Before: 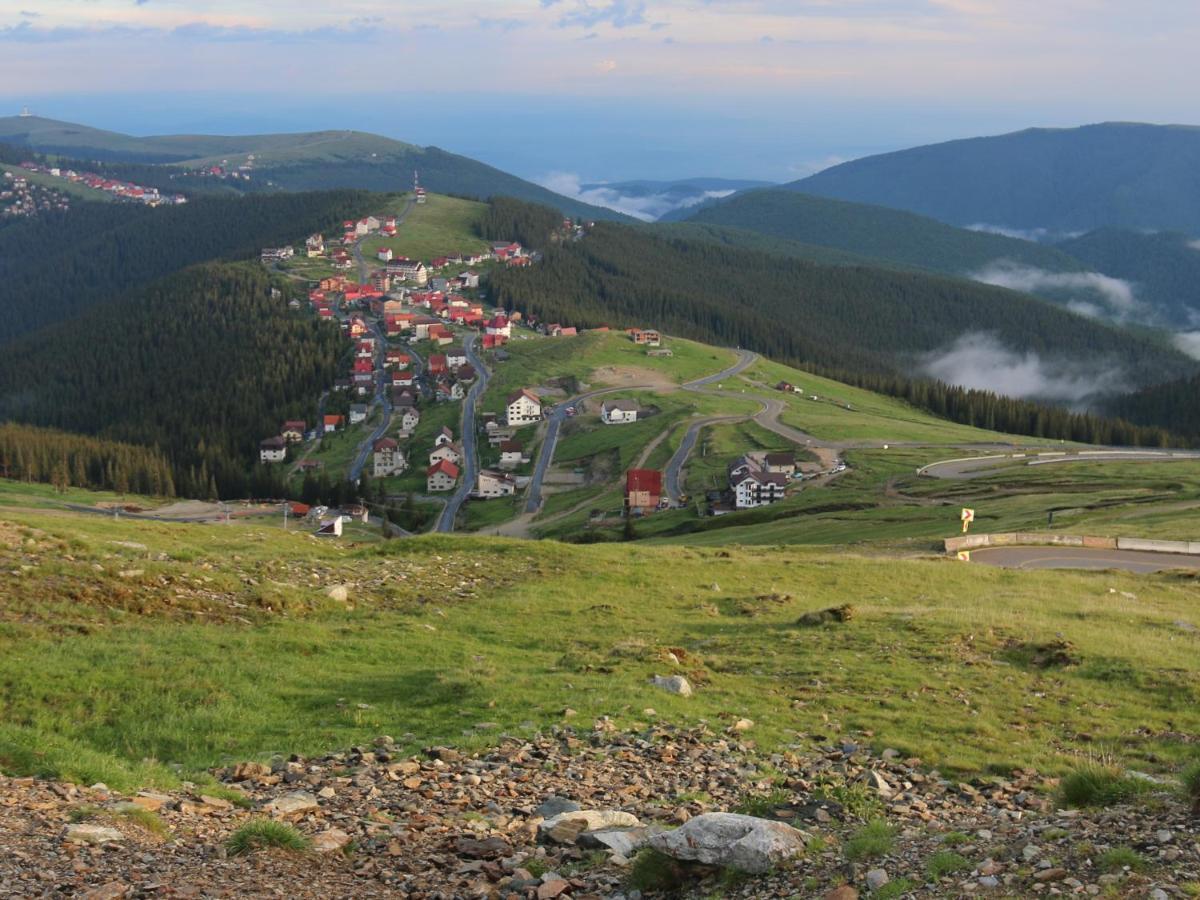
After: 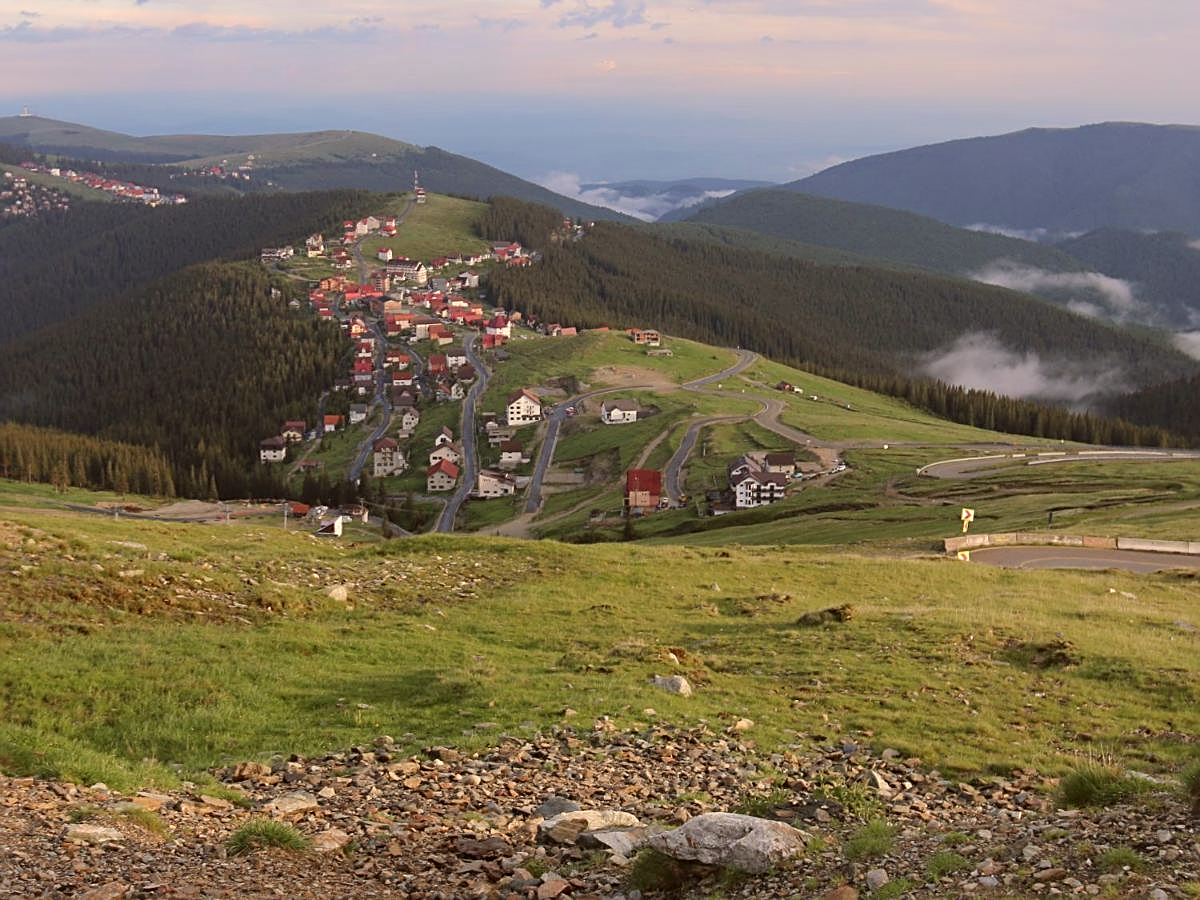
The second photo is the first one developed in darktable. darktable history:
color correction: highlights a* 6.69, highlights b* 7.79, shadows a* 5.91, shadows b* 6.94, saturation 0.895
sharpen: on, module defaults
